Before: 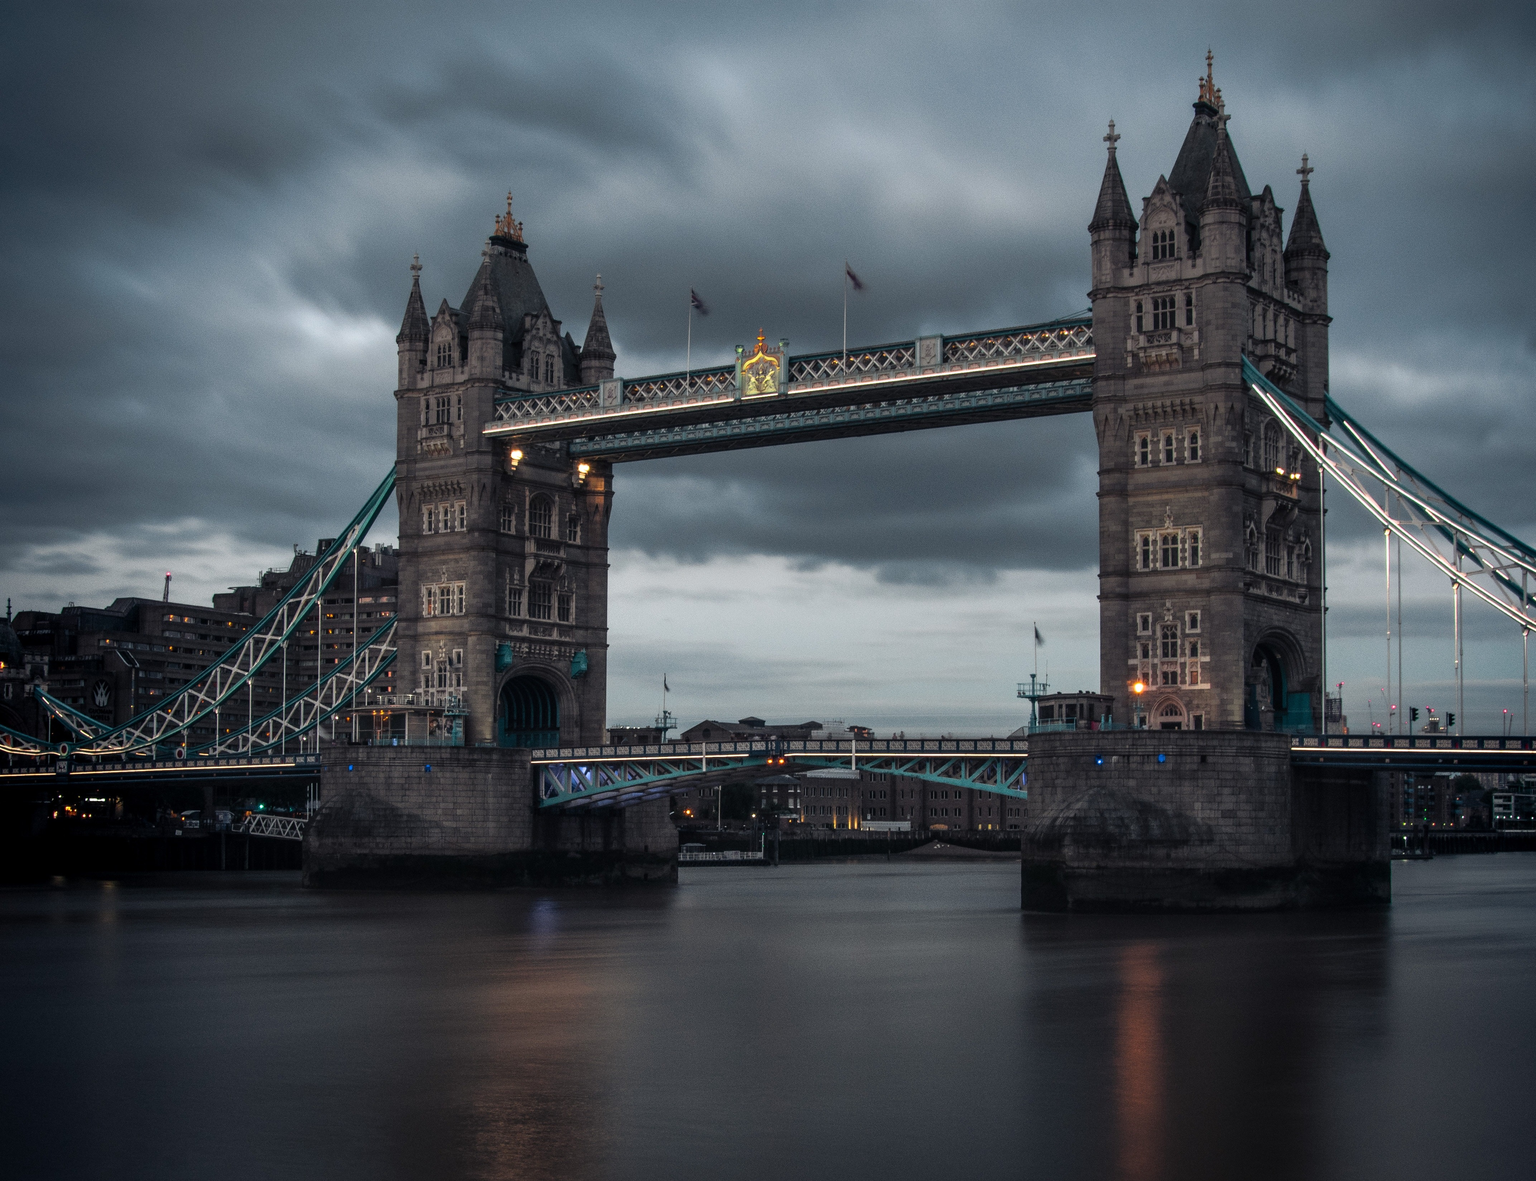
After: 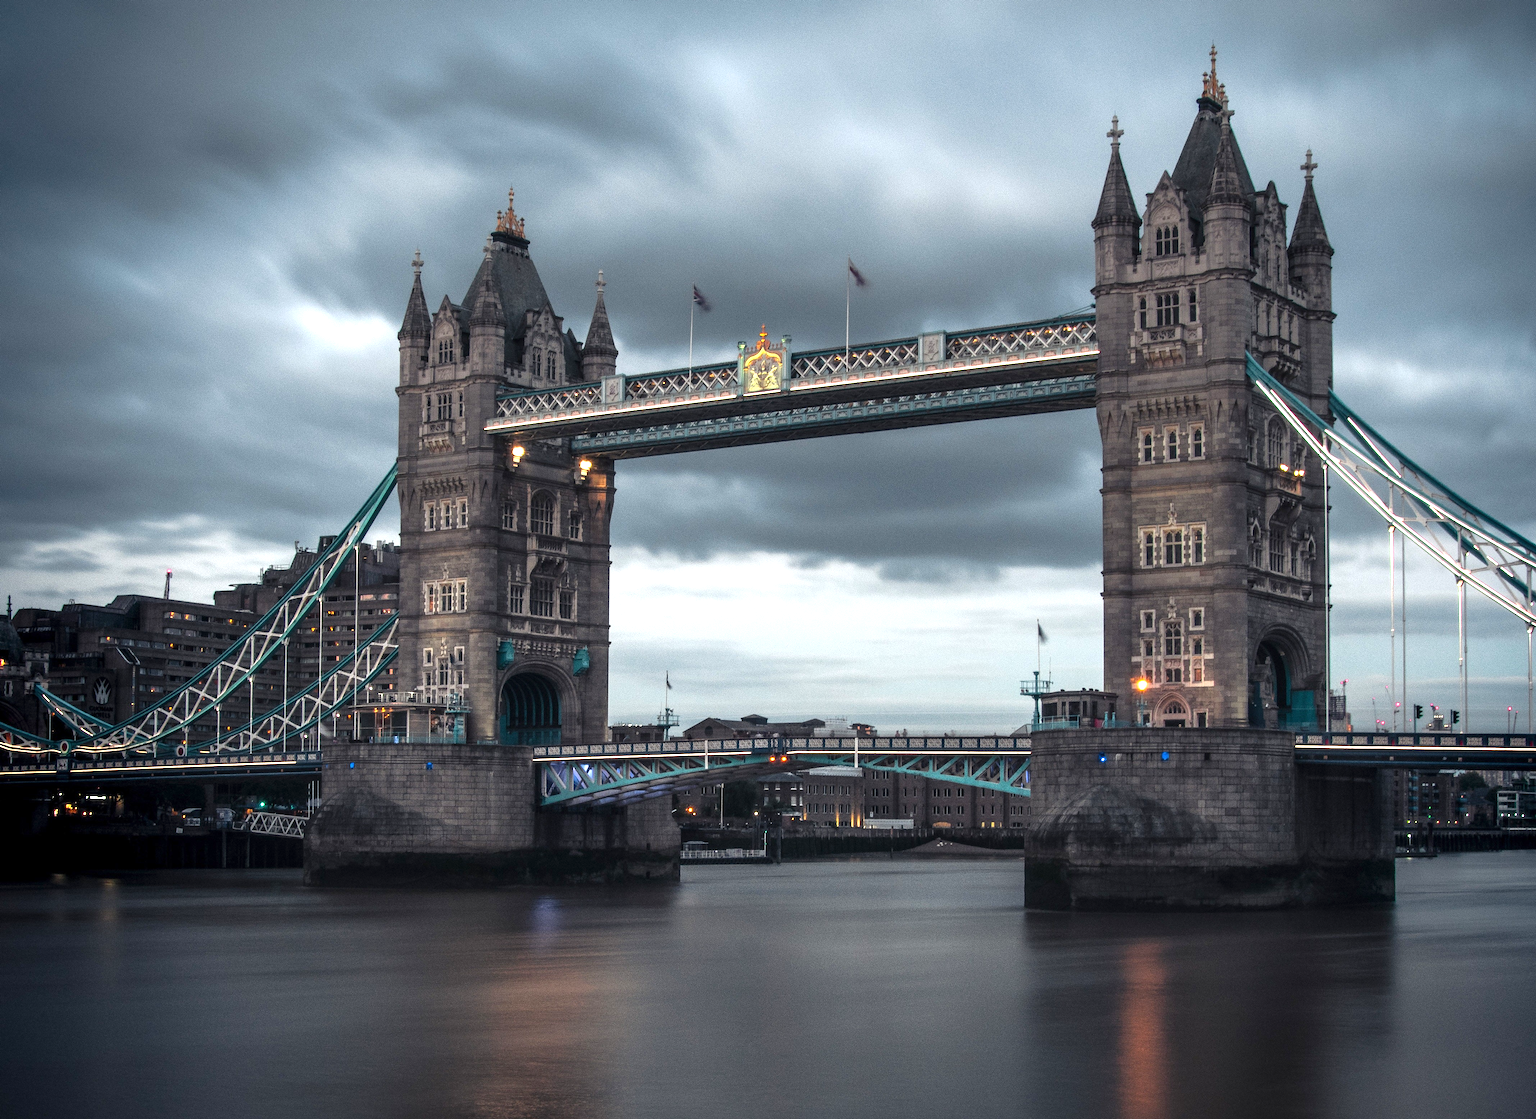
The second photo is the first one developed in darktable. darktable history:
crop: top 0.448%, right 0.264%, bottom 5.045%
exposure: exposure 1 EV, compensate highlight preservation false
